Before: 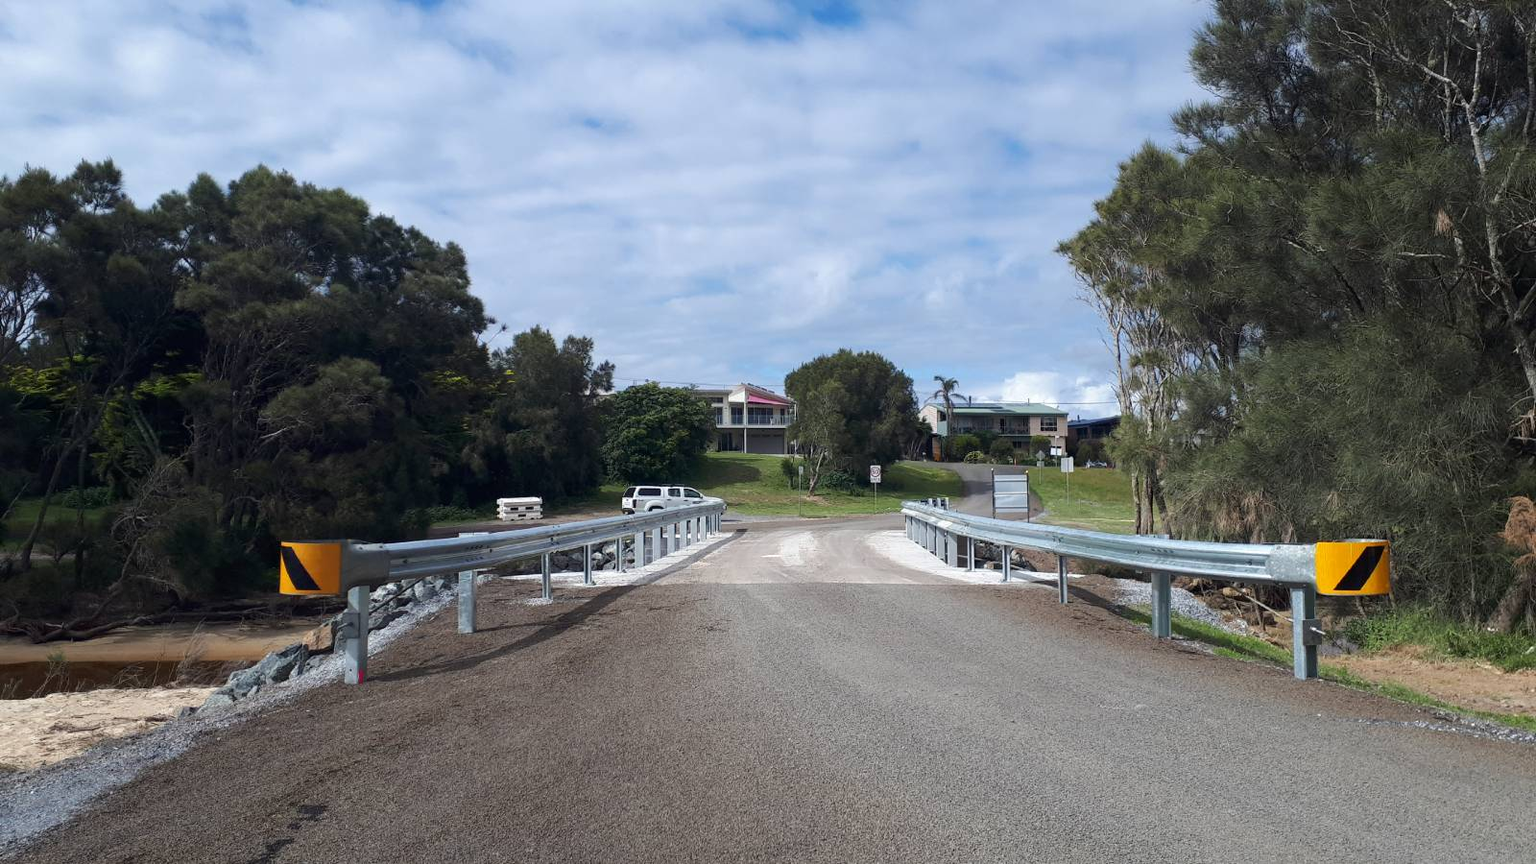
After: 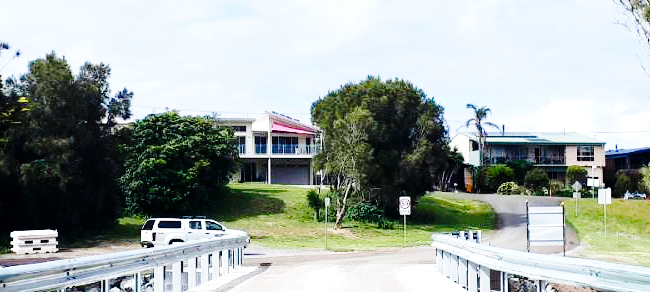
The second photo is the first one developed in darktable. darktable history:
tone curve: curves: ch0 [(0.003, 0) (0.066, 0.023) (0.149, 0.094) (0.264, 0.238) (0.395, 0.421) (0.517, 0.56) (0.688, 0.743) (0.813, 0.846) (1, 1)]; ch1 [(0, 0) (0.164, 0.115) (0.337, 0.332) (0.39, 0.398) (0.464, 0.461) (0.501, 0.5) (0.507, 0.503) (0.534, 0.537) (0.577, 0.59) (0.652, 0.681) (0.733, 0.749) (0.811, 0.796) (1, 1)]; ch2 [(0, 0) (0.337, 0.382) (0.464, 0.476) (0.501, 0.502) (0.527, 0.54) (0.551, 0.565) (0.6, 0.59) (0.687, 0.675) (1, 1)], preserve colors none
exposure: black level correction 0.001, exposure 0.498 EV, compensate exposure bias true, compensate highlight preservation false
base curve: curves: ch0 [(0, 0) (0.04, 0.03) (0.133, 0.232) (0.448, 0.748) (0.843, 0.968) (1, 1)], preserve colors none
crop: left 31.693%, top 32.02%, right 27.66%, bottom 35.494%
